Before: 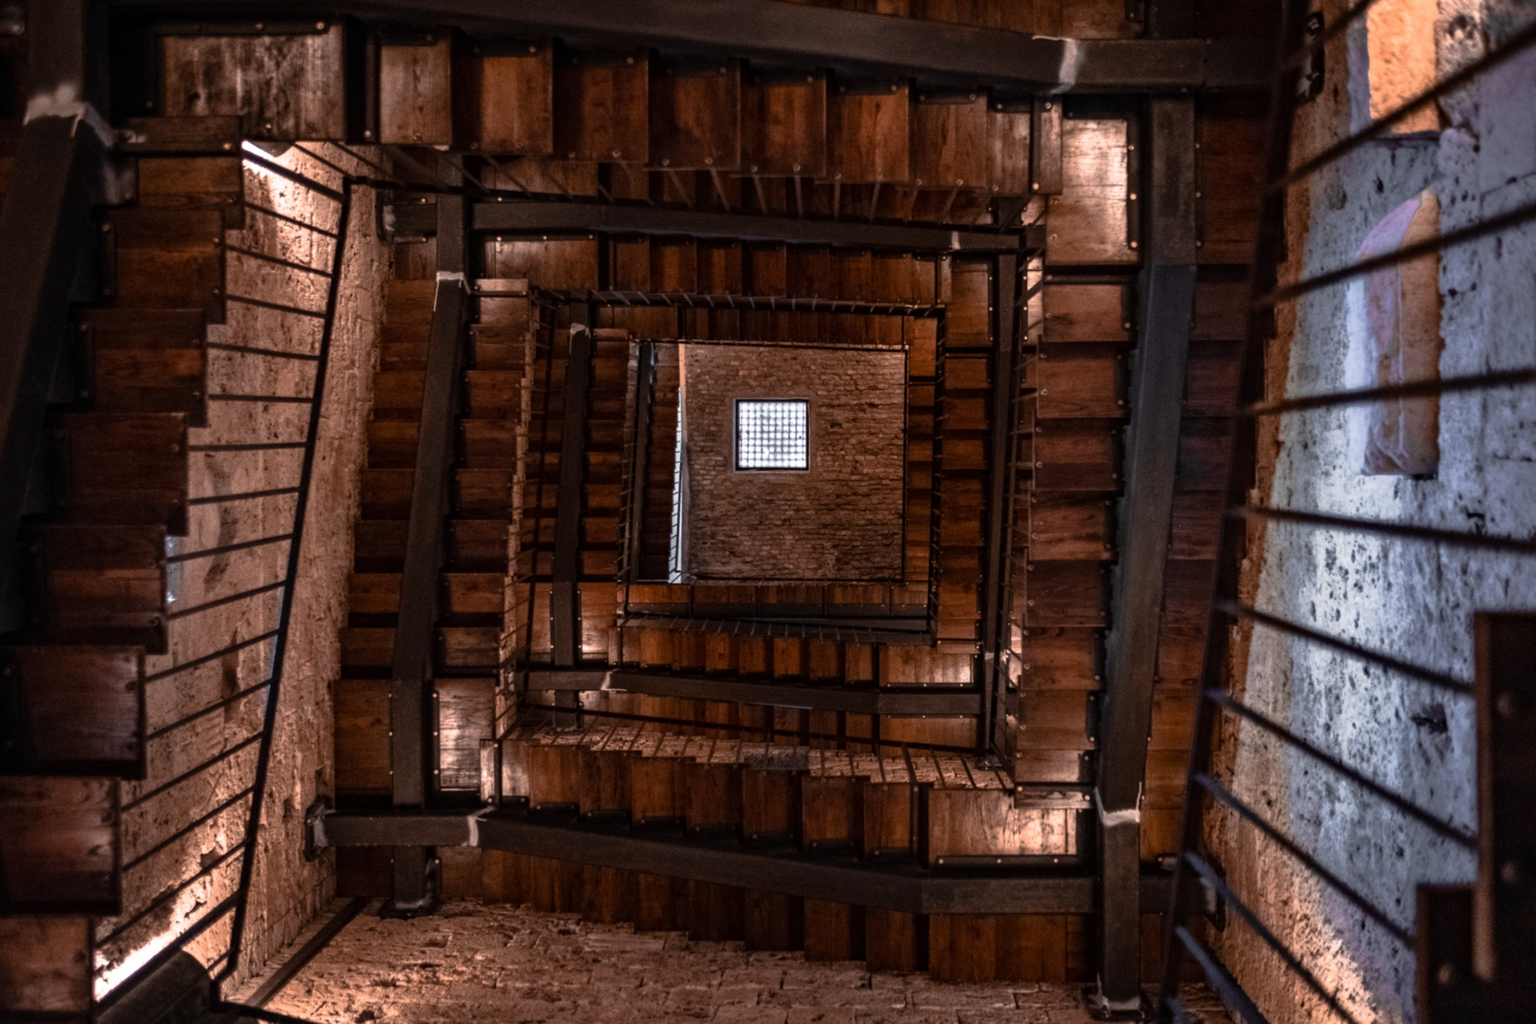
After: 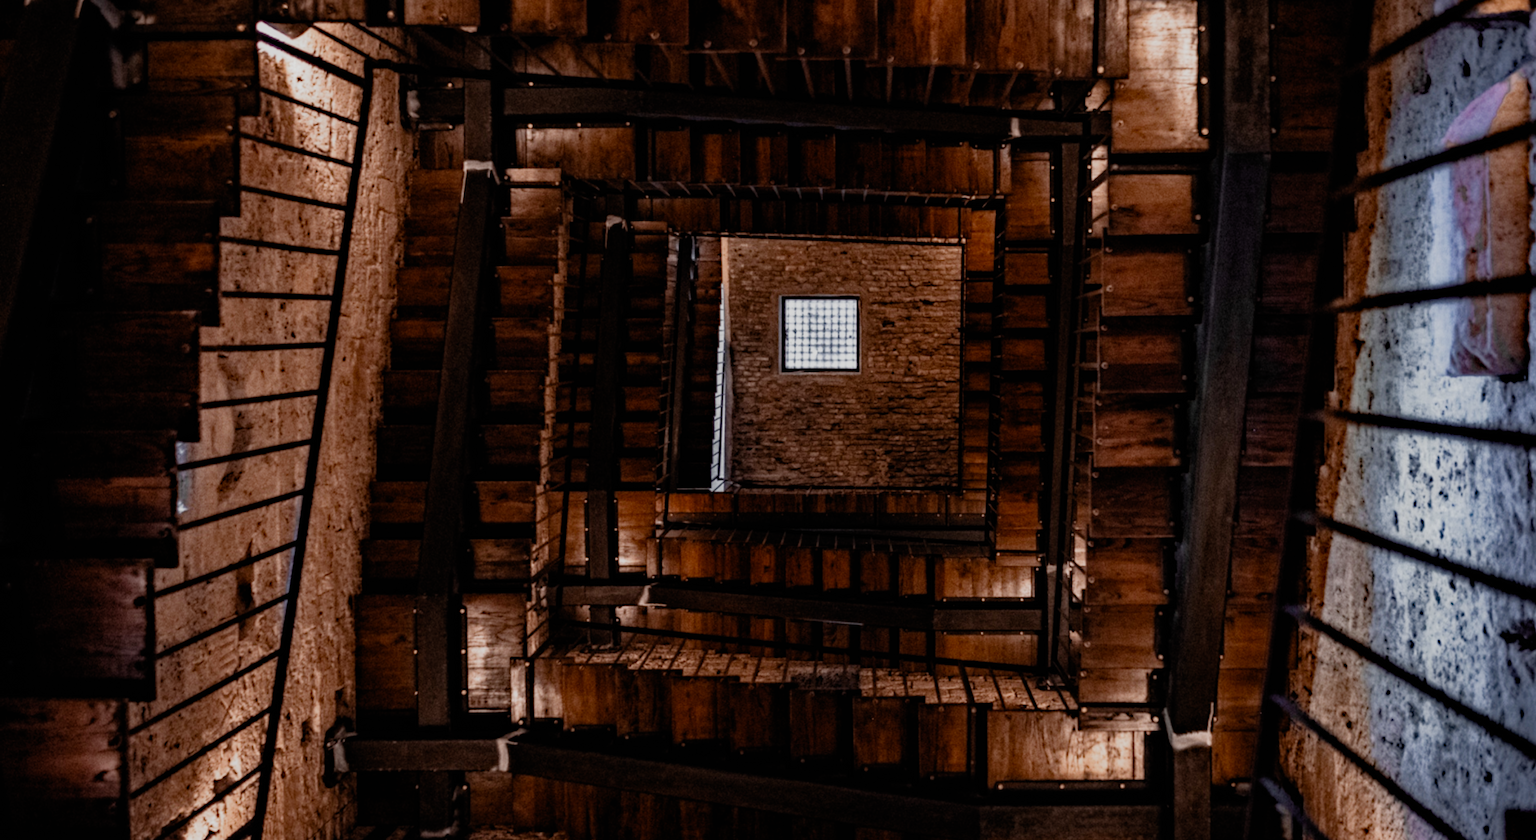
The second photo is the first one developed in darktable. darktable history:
filmic rgb: black relative exposure -7.65 EV, white relative exposure 4.56 EV, hardness 3.61, add noise in highlights 0.001, preserve chrominance no, color science v3 (2019), use custom middle-gray values true, iterations of high-quality reconstruction 0, contrast in highlights soft
haze removal: strength 0.41, distance 0.219, compatibility mode true, adaptive false
crop and rotate: angle 0.038°, top 11.751%, right 5.758%, bottom 10.839%
